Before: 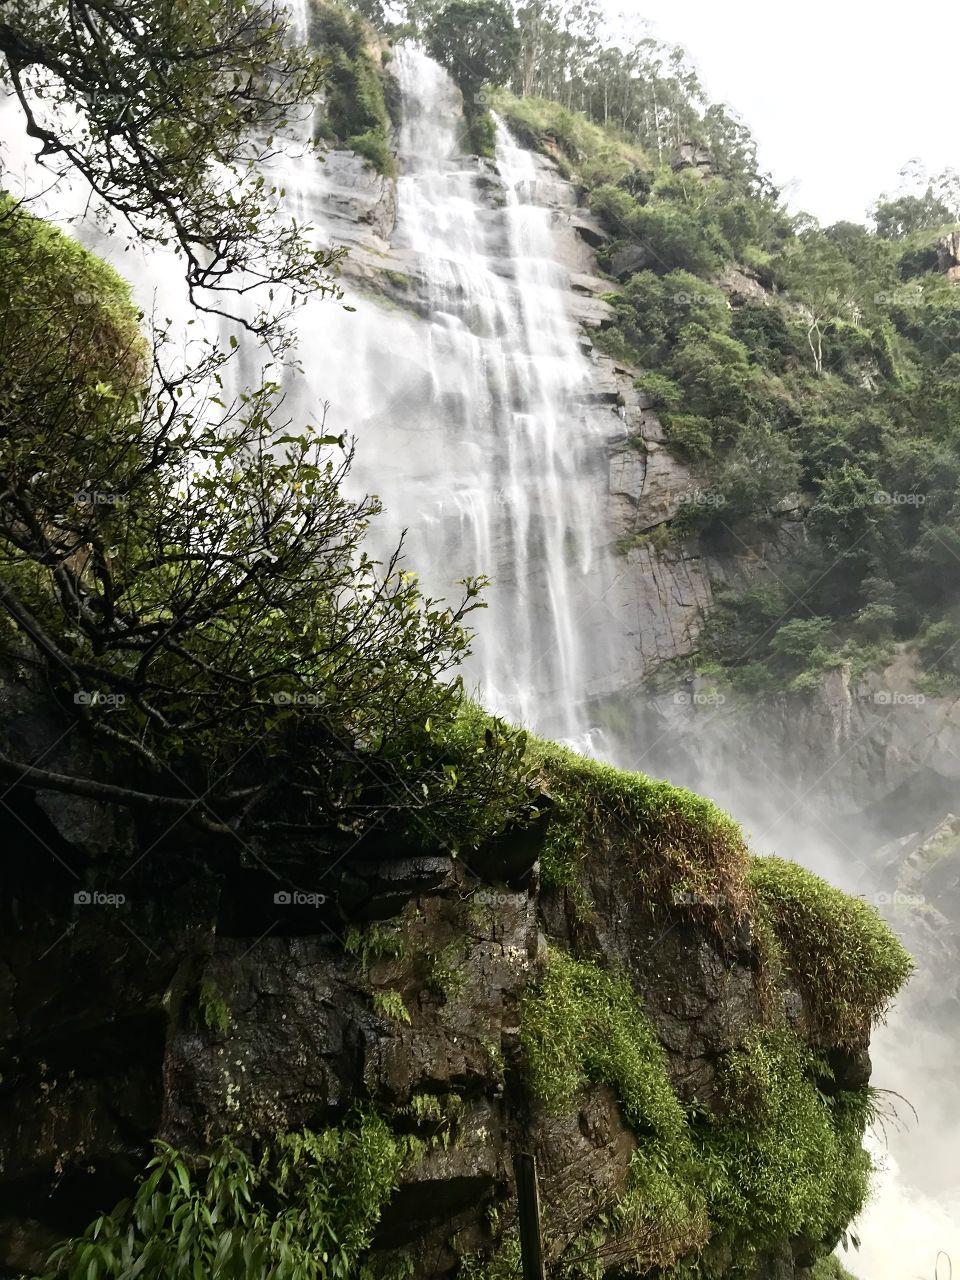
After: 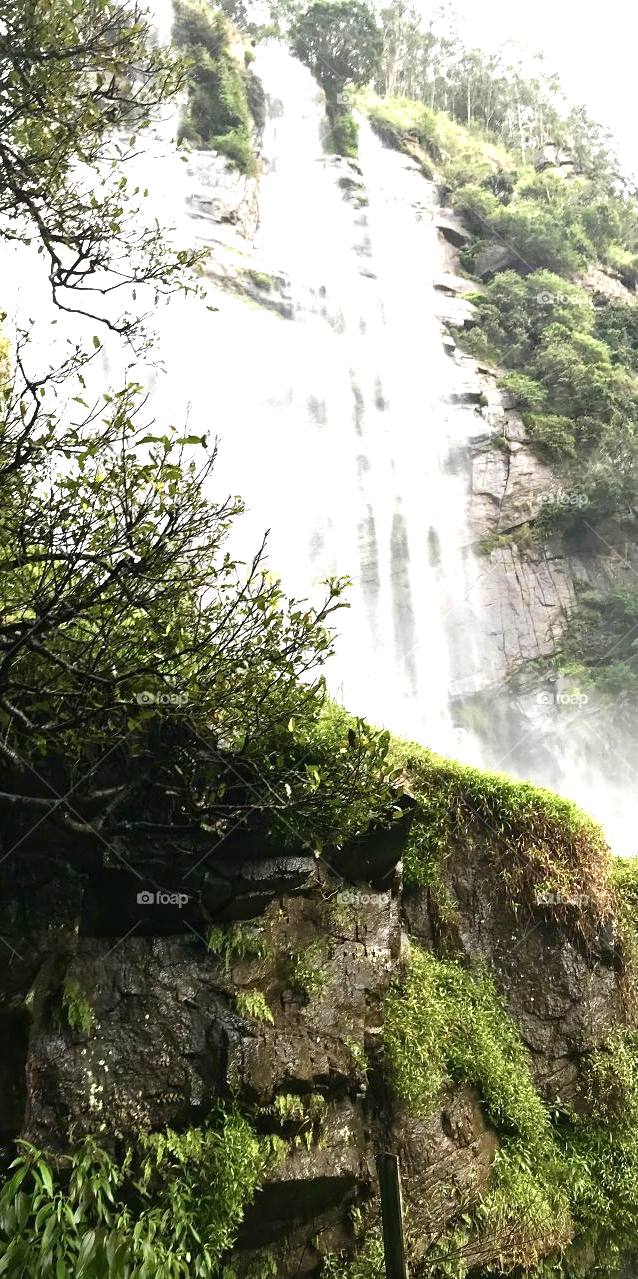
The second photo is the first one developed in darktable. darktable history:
exposure: black level correction 0, exposure 1.105 EV, compensate highlight preservation false
crop and rotate: left 14.293%, right 19.209%
